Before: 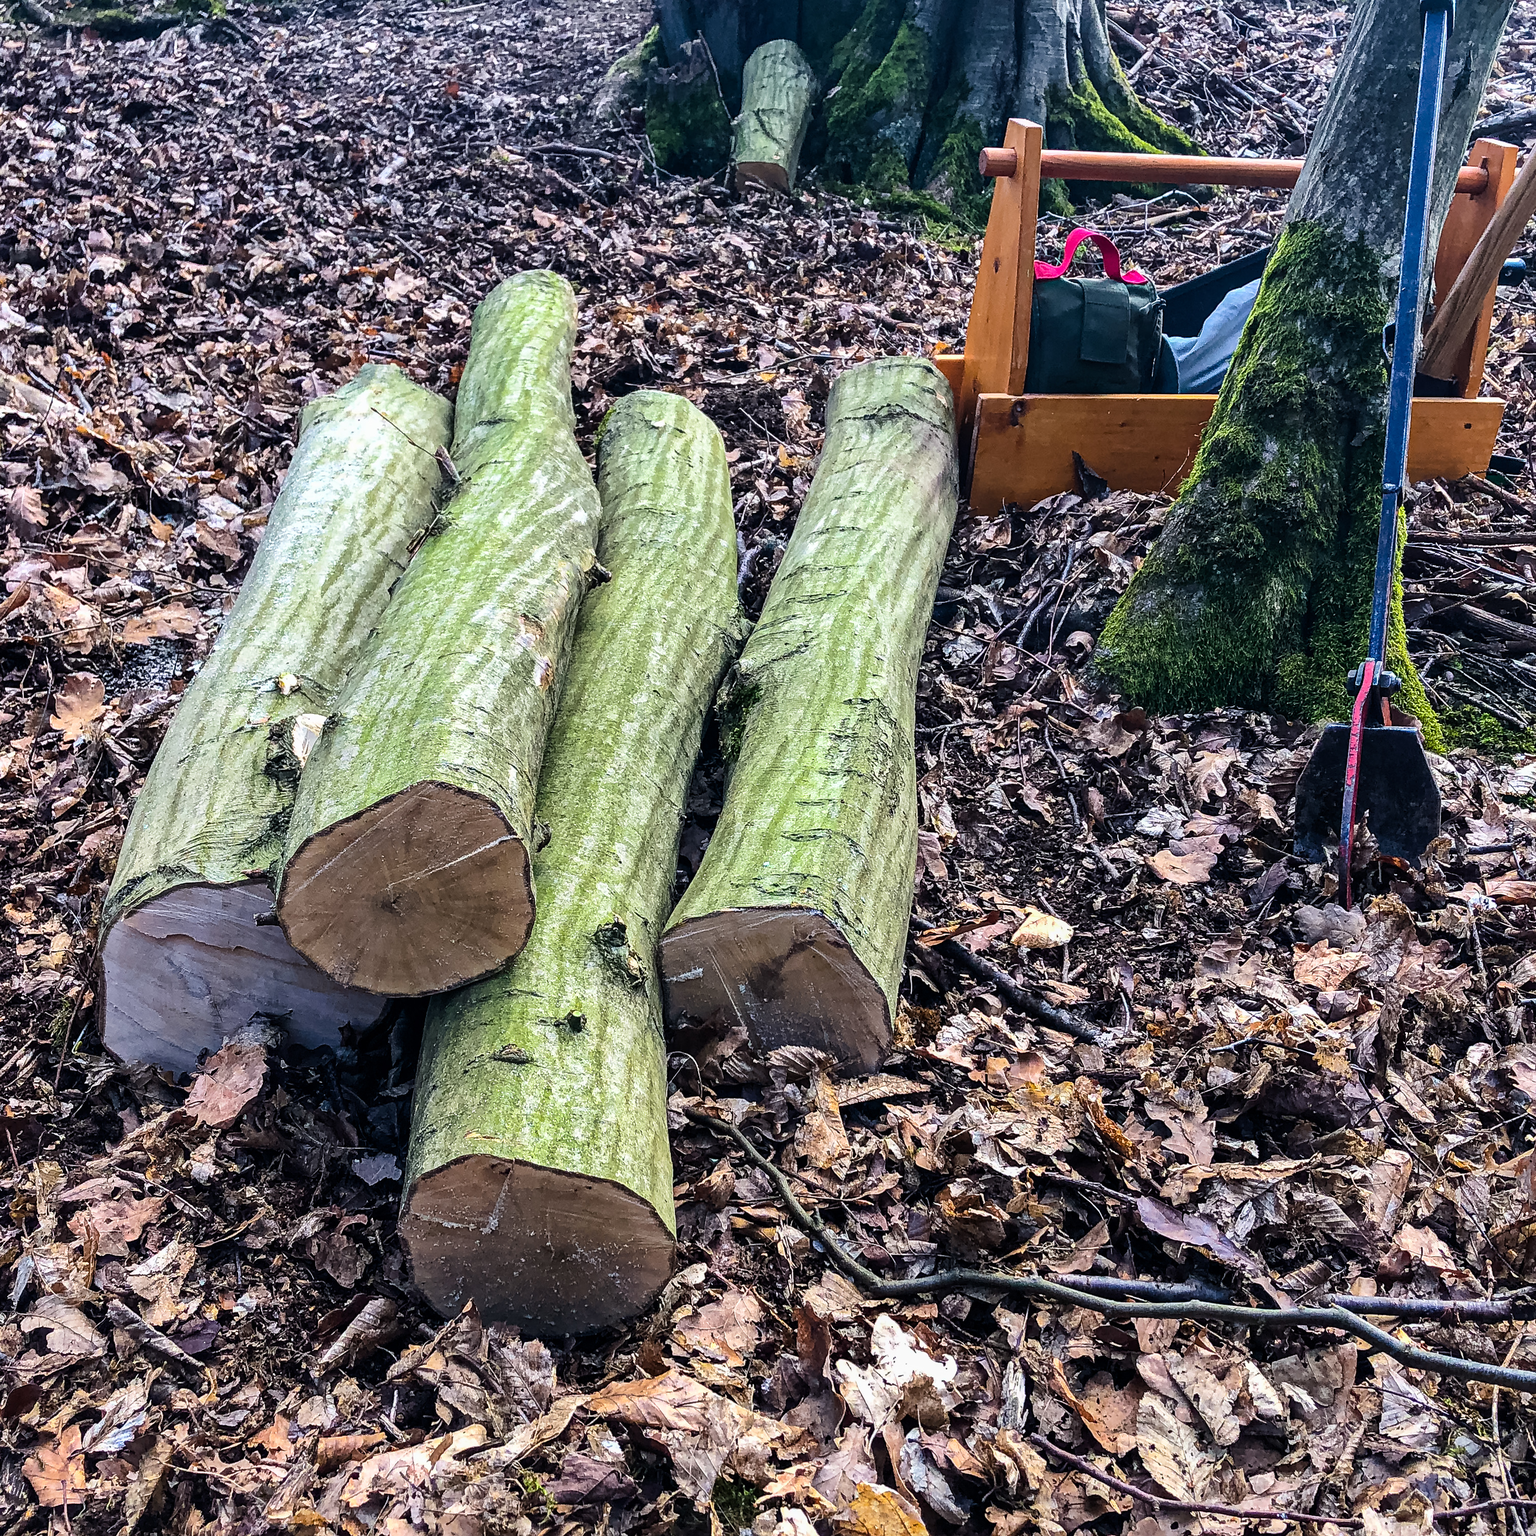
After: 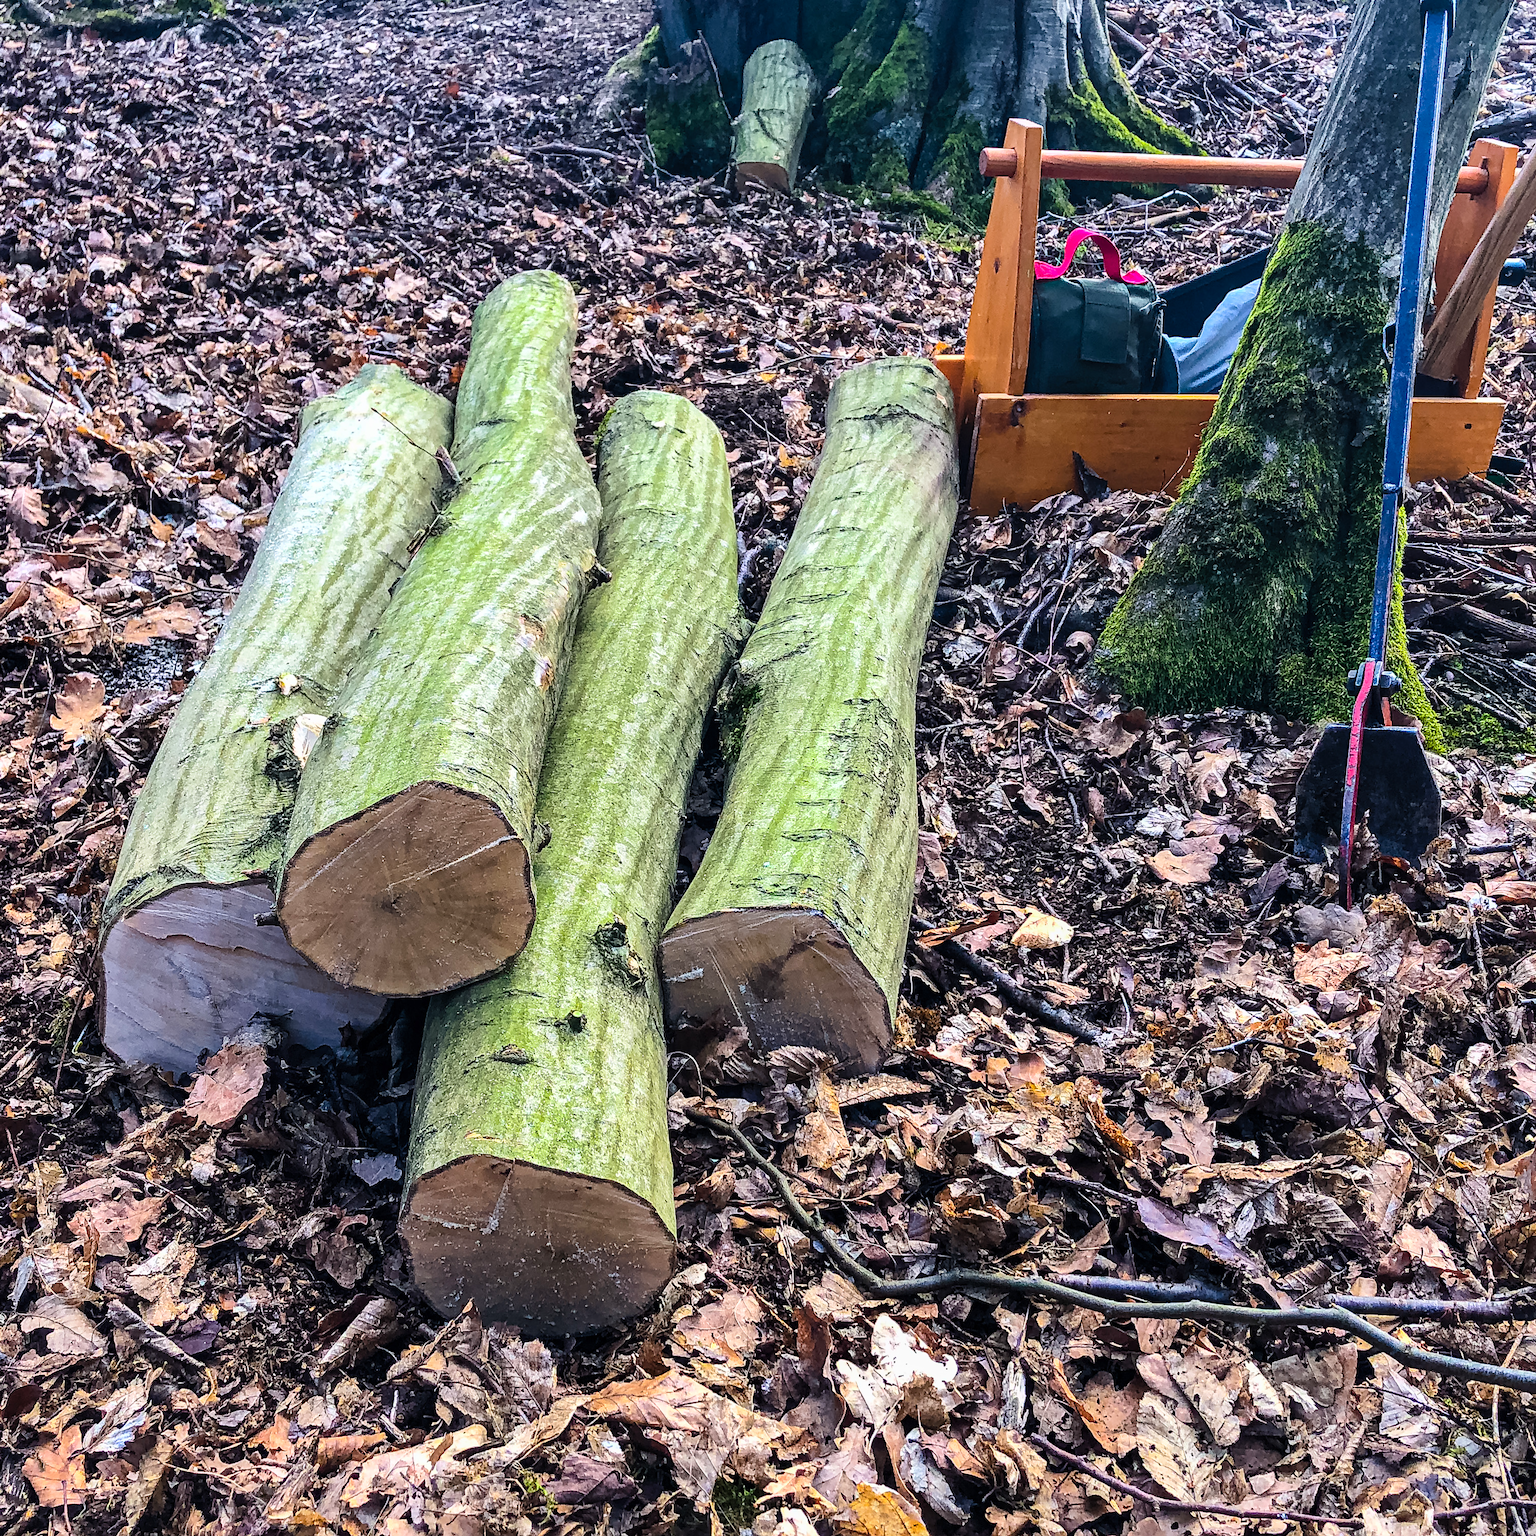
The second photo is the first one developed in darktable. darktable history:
contrast brightness saturation: contrast 0.075, brightness 0.072, saturation 0.185
